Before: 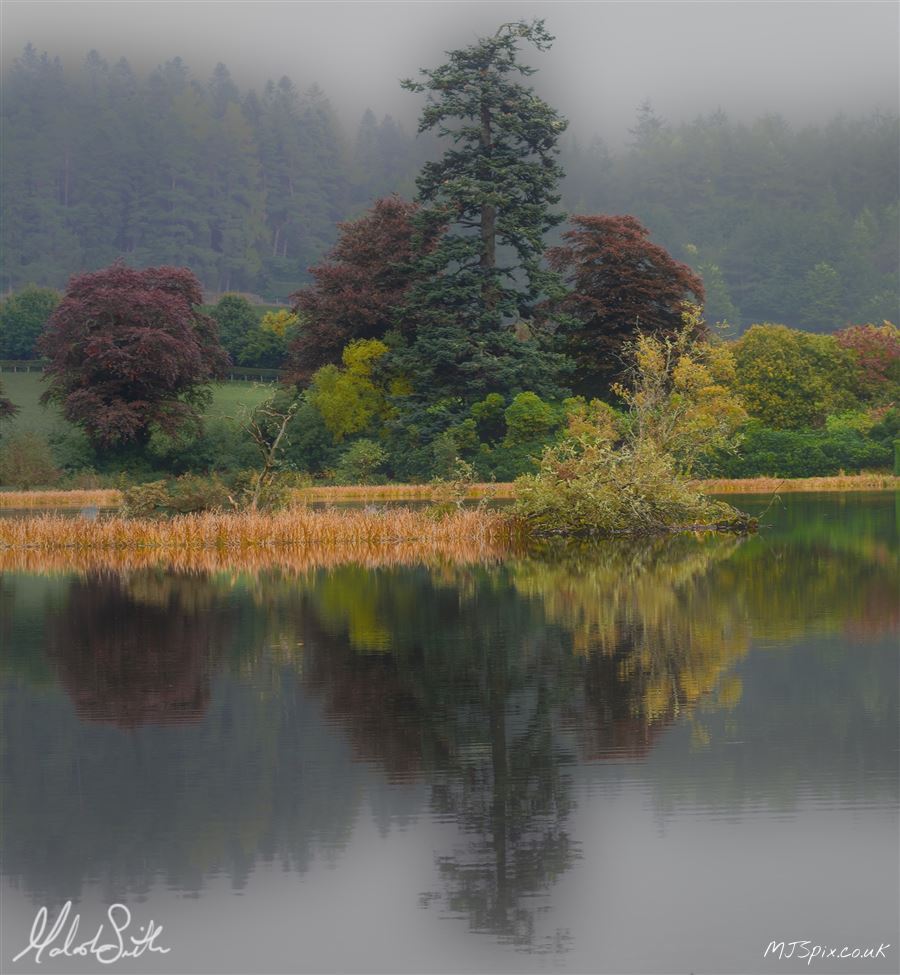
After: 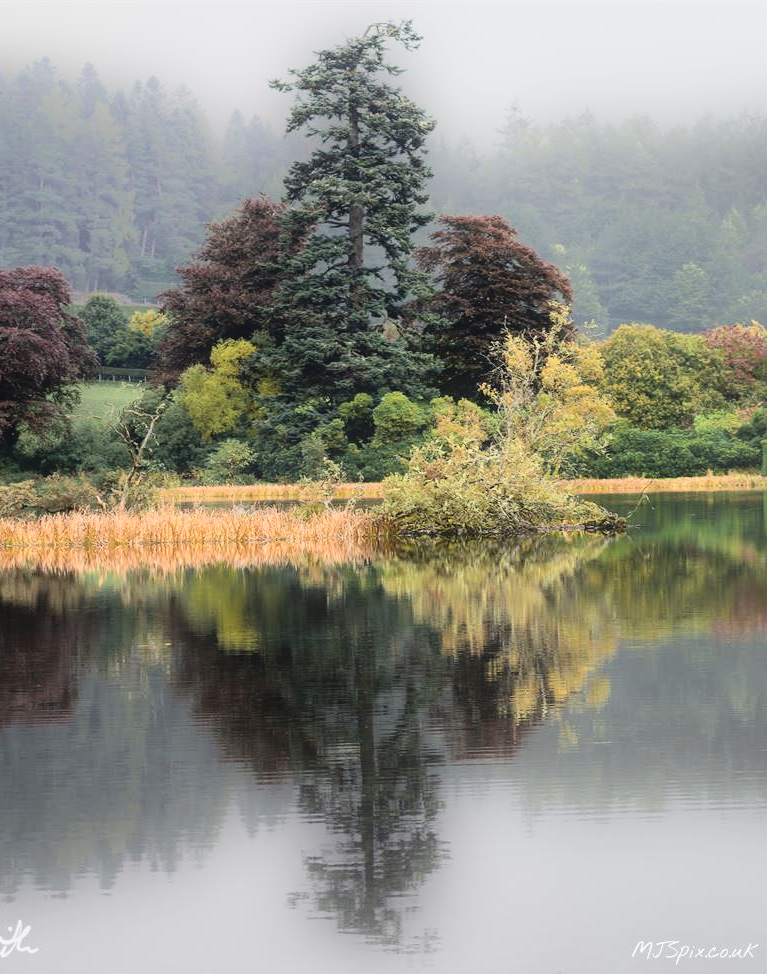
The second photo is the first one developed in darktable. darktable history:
crop and rotate: left 14.737%
tone curve: curves: ch0 [(0, 0.026) (0.155, 0.133) (0.272, 0.34) (0.434, 0.625) (0.676, 0.871) (0.994, 0.955)], color space Lab, independent channels, preserve colors none
levels: levels [0.031, 0.5, 0.969]
